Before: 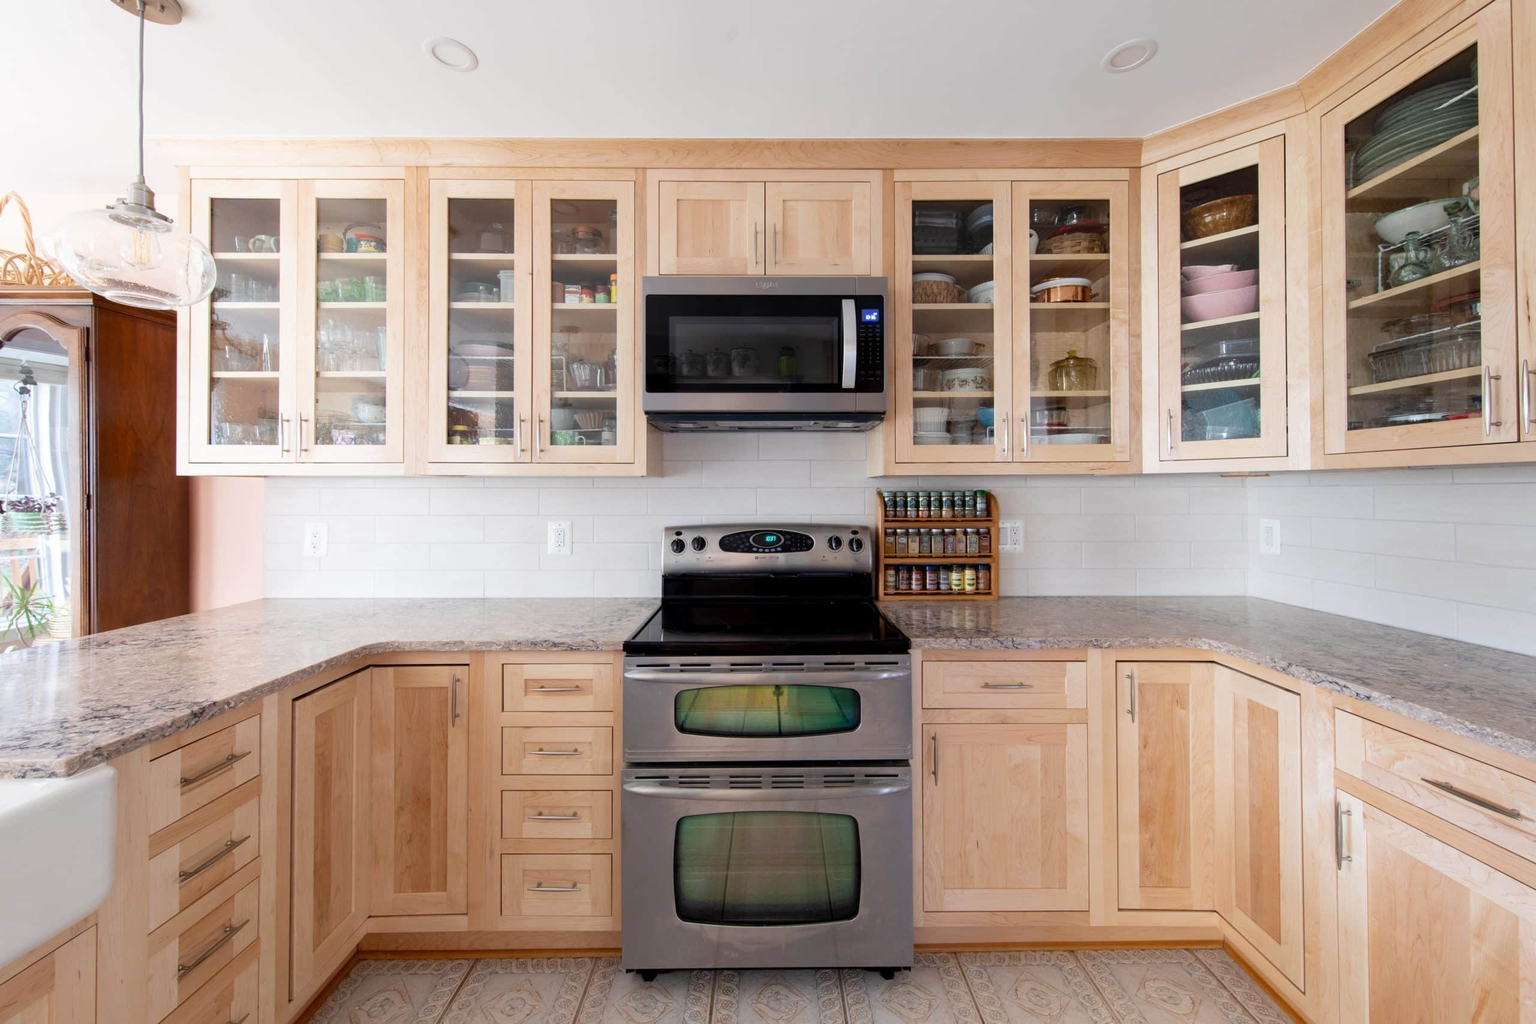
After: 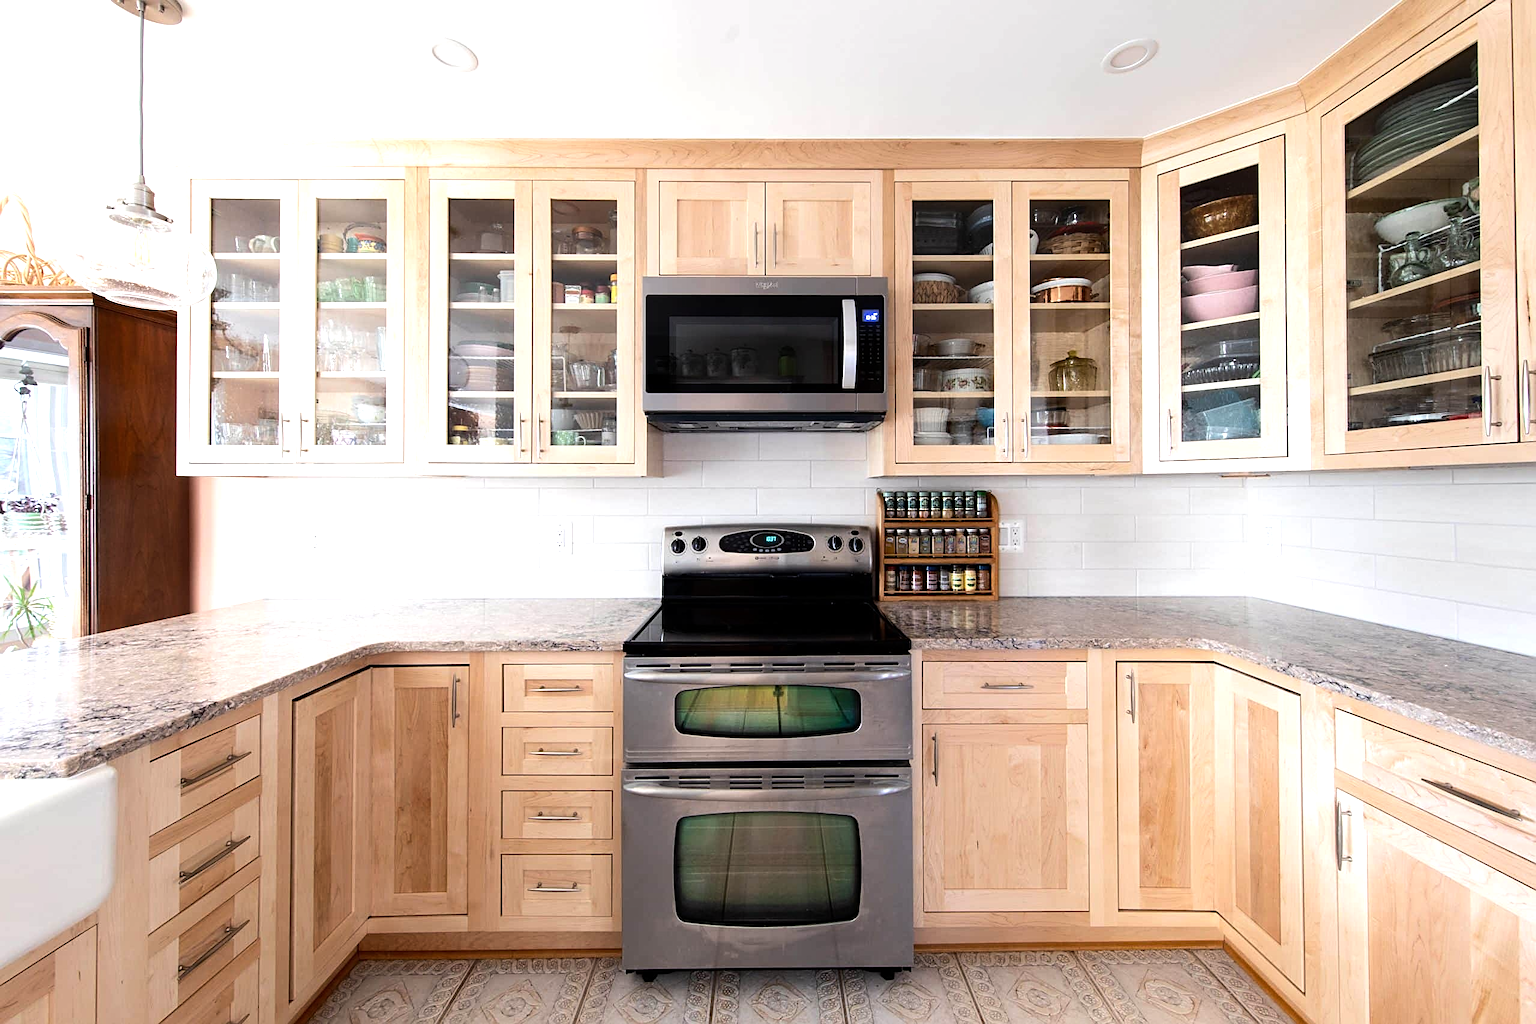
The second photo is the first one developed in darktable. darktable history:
sharpen: amount 0.496
tone equalizer: -8 EV -0.786 EV, -7 EV -0.686 EV, -6 EV -0.566 EV, -5 EV -0.391 EV, -3 EV 0.389 EV, -2 EV 0.6 EV, -1 EV 0.692 EV, +0 EV 0.722 EV, edges refinement/feathering 500, mask exposure compensation -1.57 EV, preserve details no
